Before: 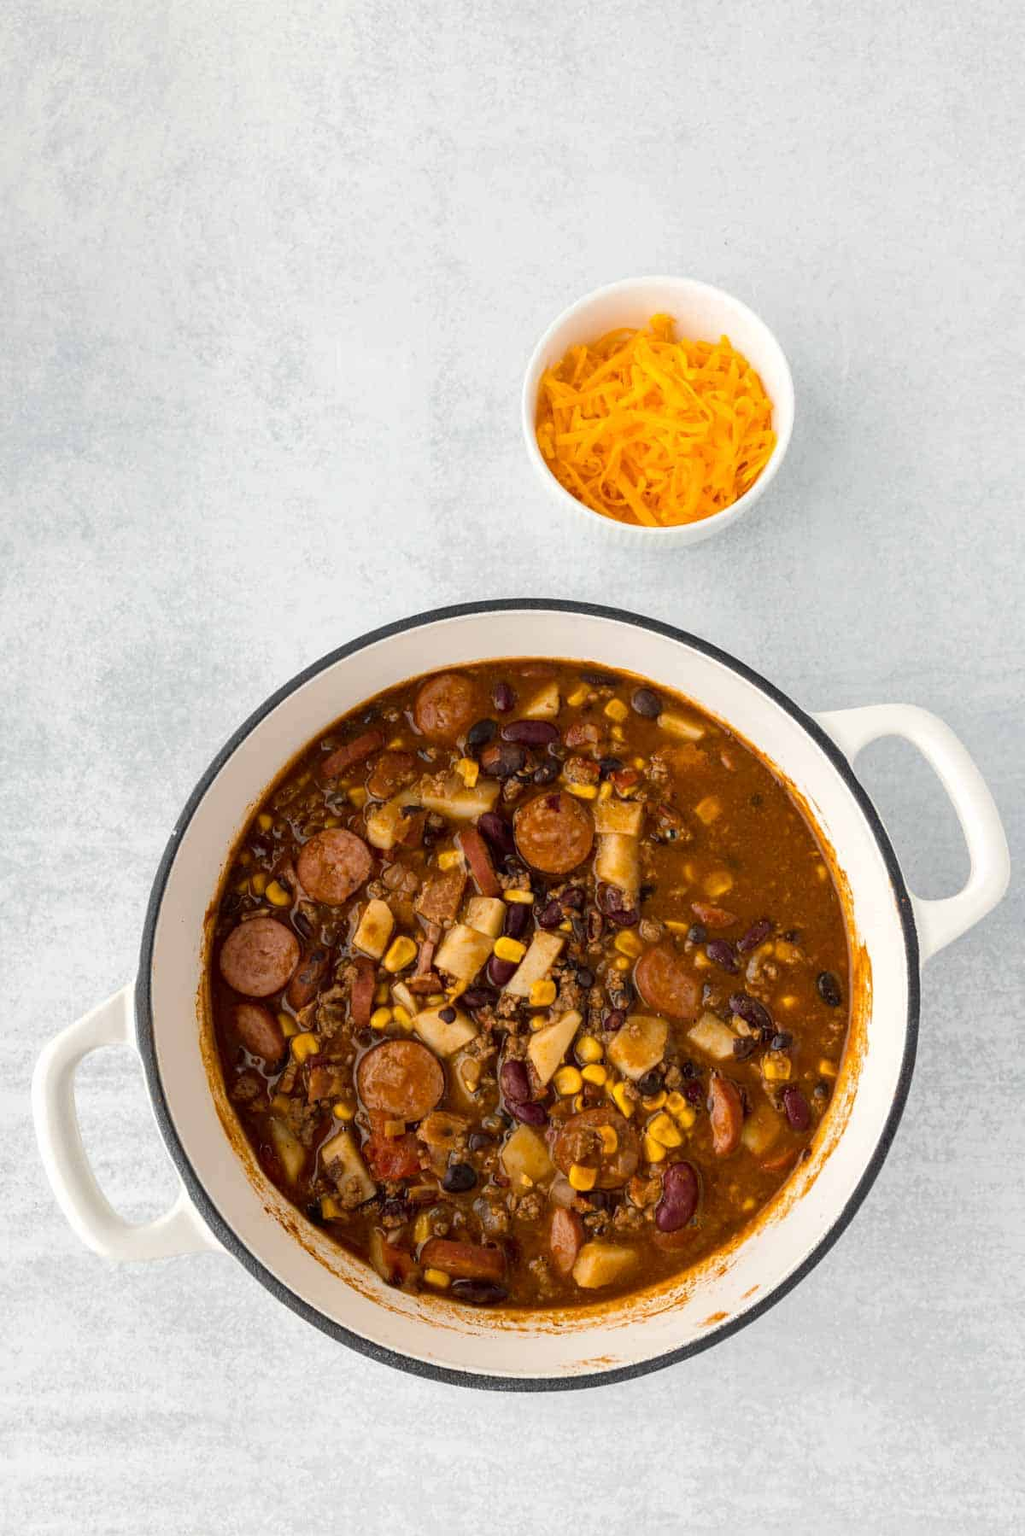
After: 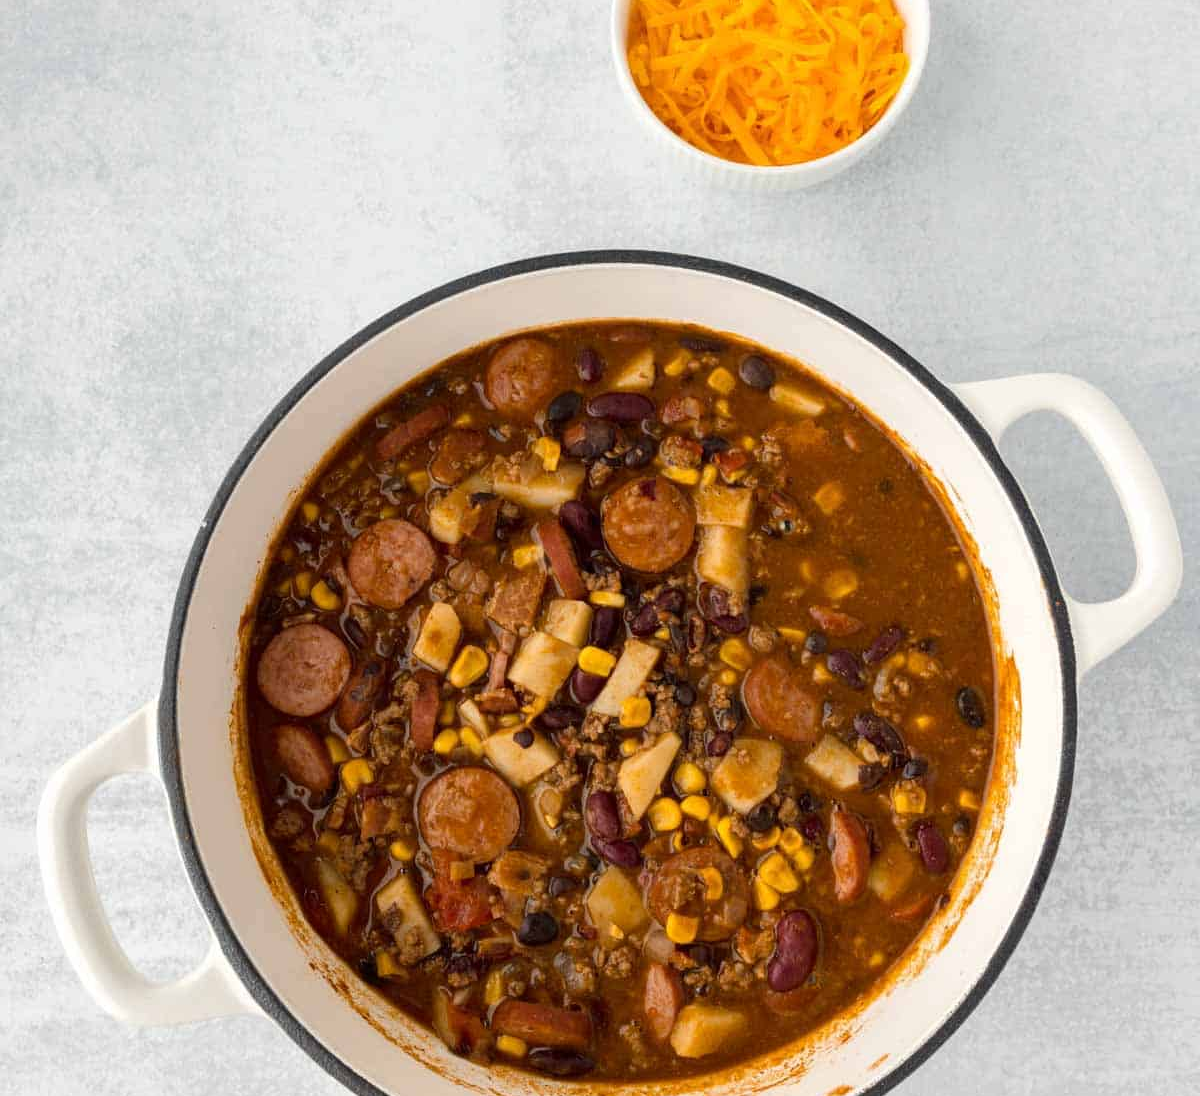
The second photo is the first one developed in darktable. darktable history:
crop and rotate: top 25.108%, bottom 13.944%
